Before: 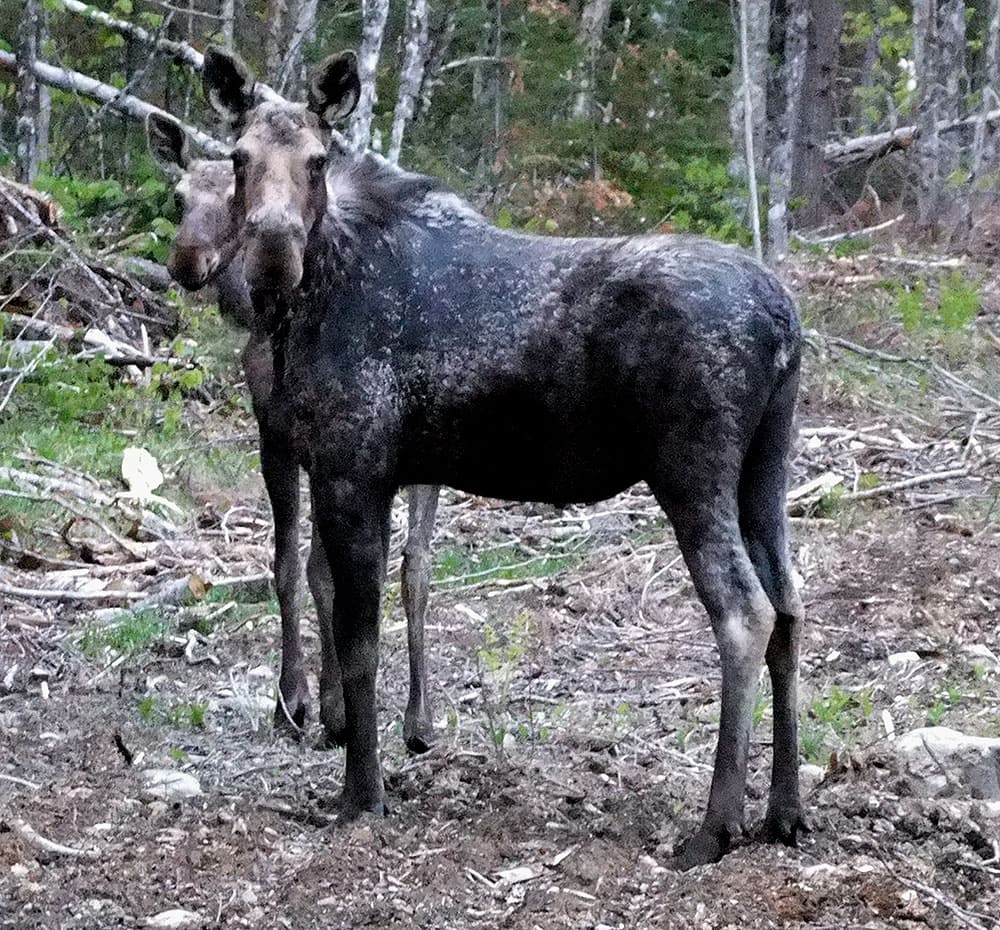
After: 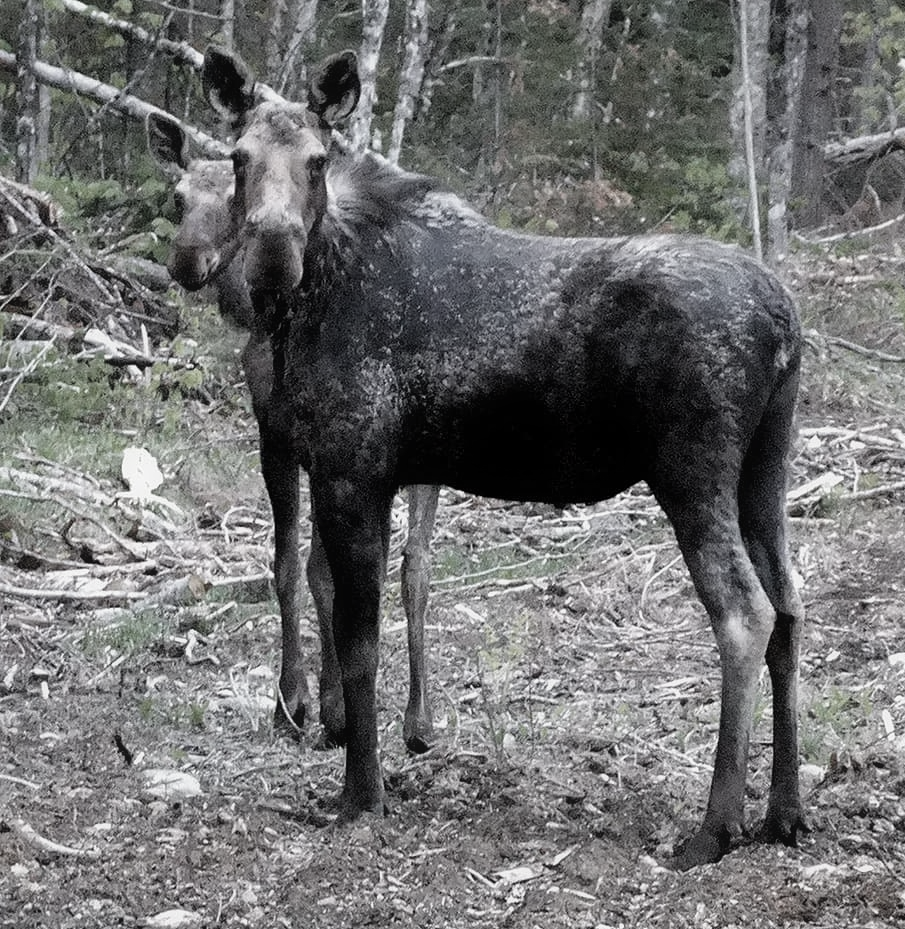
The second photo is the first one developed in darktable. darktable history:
color zones: curves: ch1 [(0, 0.153) (0.143, 0.15) (0.286, 0.151) (0.429, 0.152) (0.571, 0.152) (0.714, 0.151) (0.857, 0.151) (1, 0.153)]
levels: white 99.95%
crop: right 9.485%, bottom 0.016%
contrast equalizer: octaves 7, y [[0.5, 0.488, 0.462, 0.461, 0.491, 0.5], [0.5 ×6], [0.5 ×6], [0 ×6], [0 ×6]]
